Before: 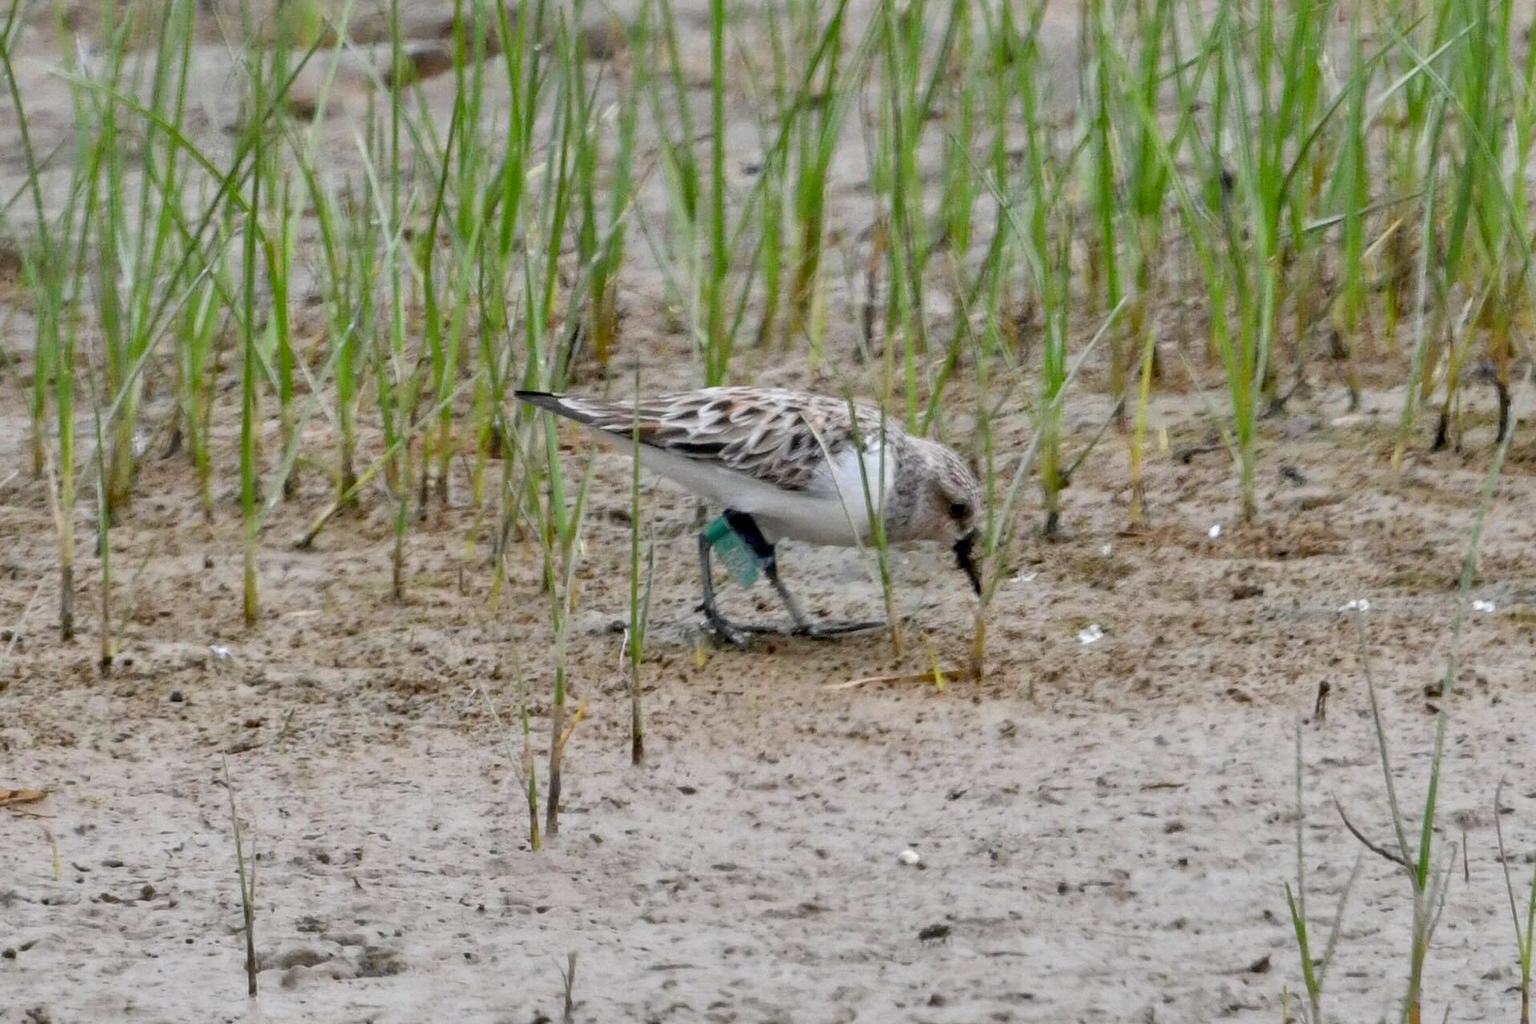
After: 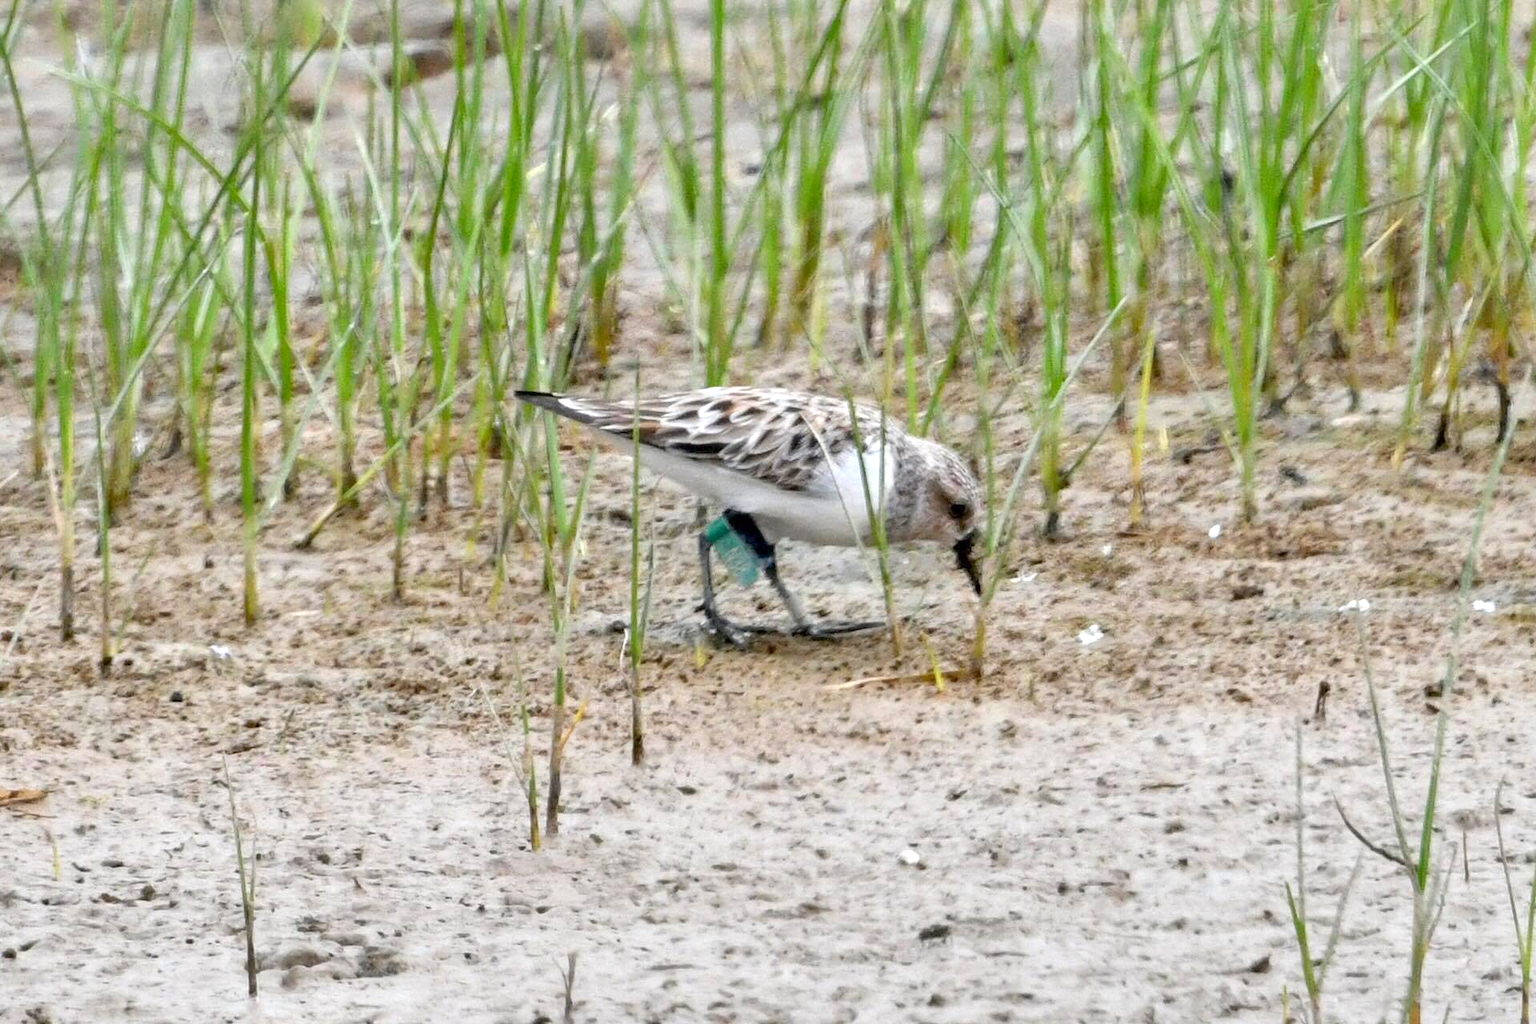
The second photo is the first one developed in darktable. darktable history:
exposure: exposure 0.656 EV, compensate highlight preservation false
tone equalizer: on, module defaults
